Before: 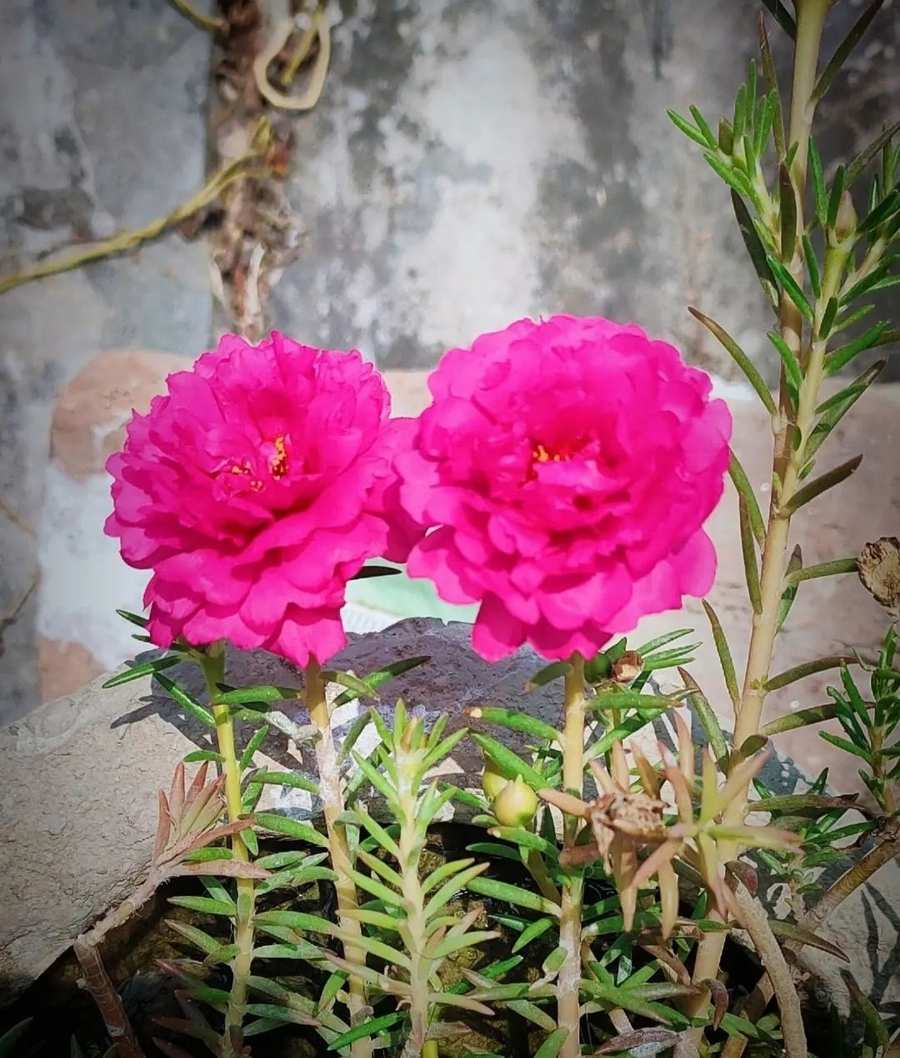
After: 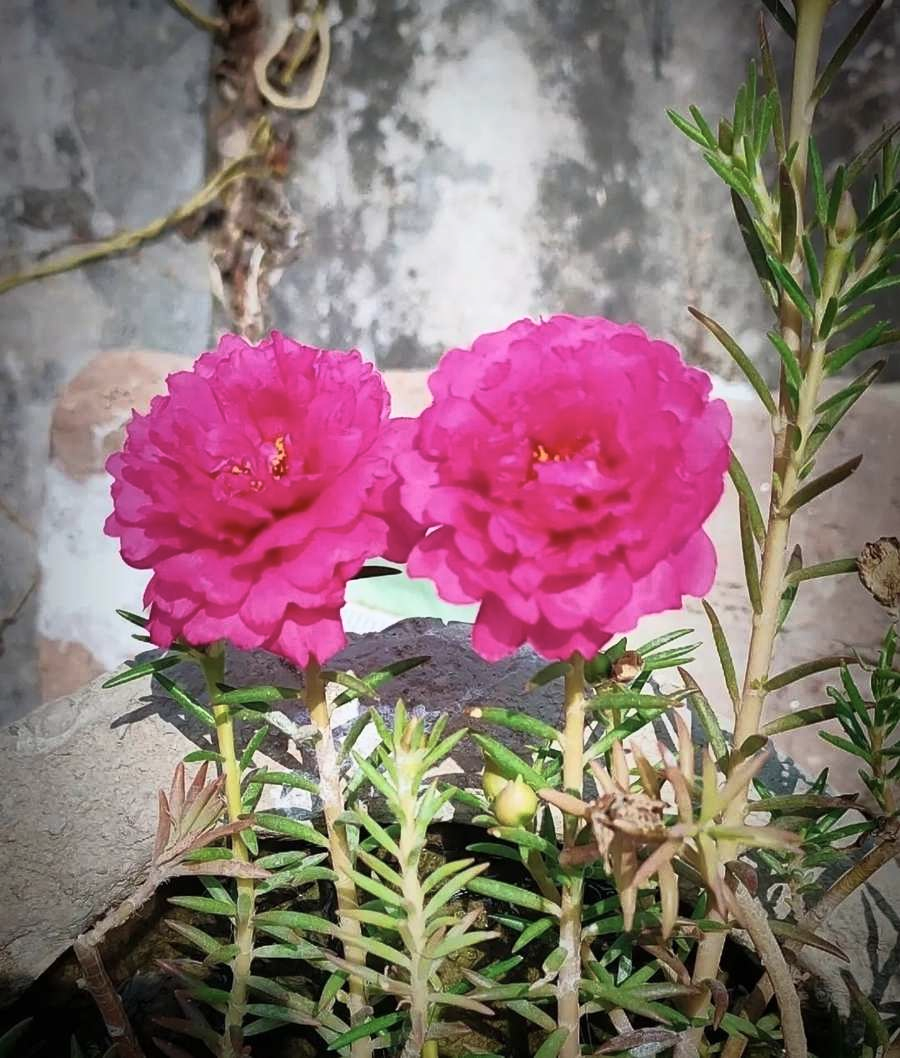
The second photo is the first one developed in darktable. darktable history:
base curve: curves: ch0 [(0, 0) (0.257, 0.25) (0.482, 0.586) (0.757, 0.871) (1, 1)]
color correction: saturation 0.85
